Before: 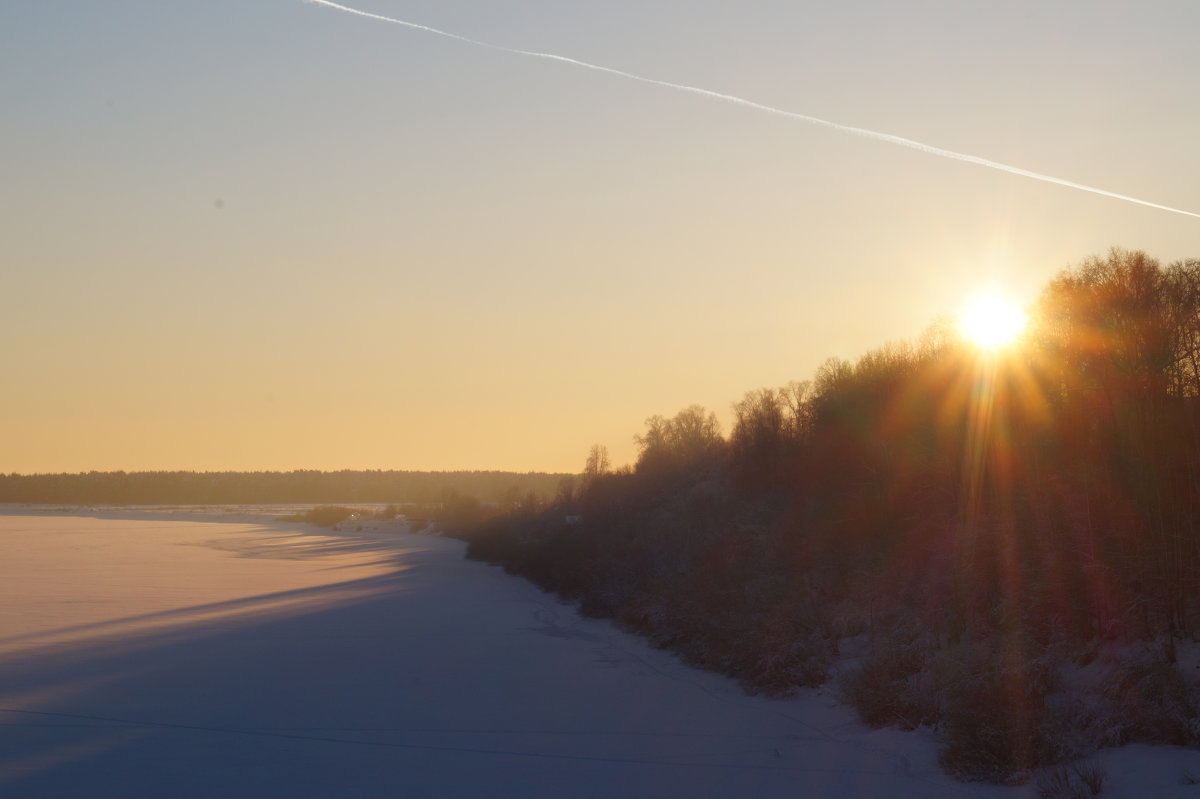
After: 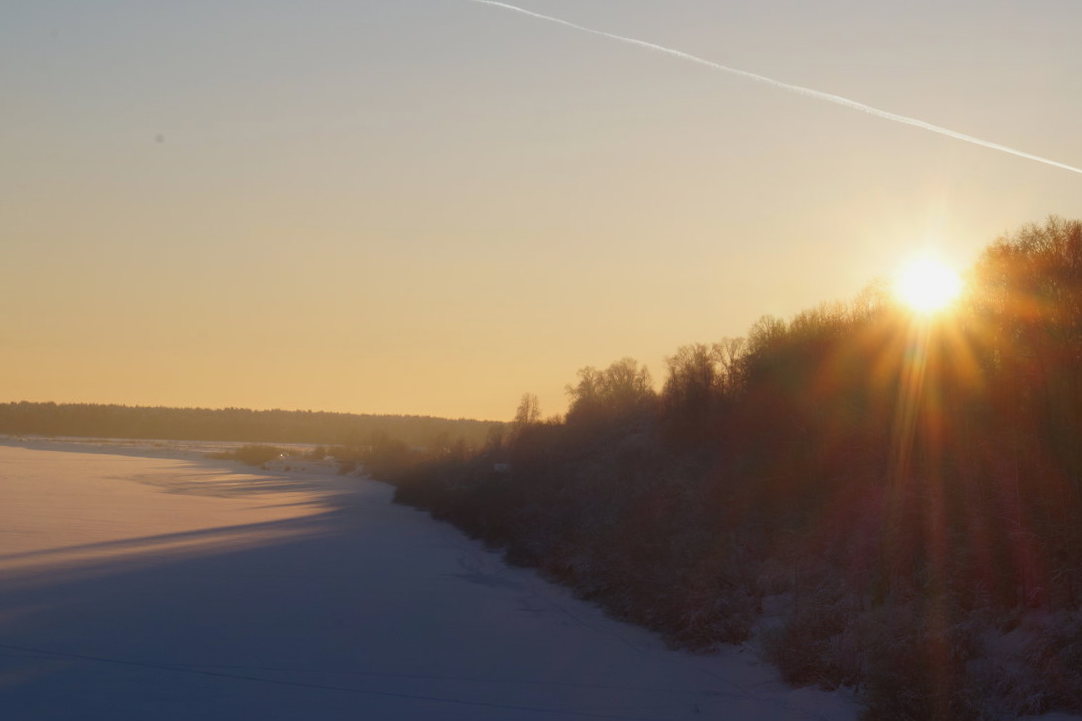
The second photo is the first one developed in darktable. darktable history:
crop and rotate: angle -2.14°, left 3.156%, top 3.971%, right 1.627%, bottom 0.761%
exposure: exposure -0.156 EV, compensate exposure bias true, compensate highlight preservation false
